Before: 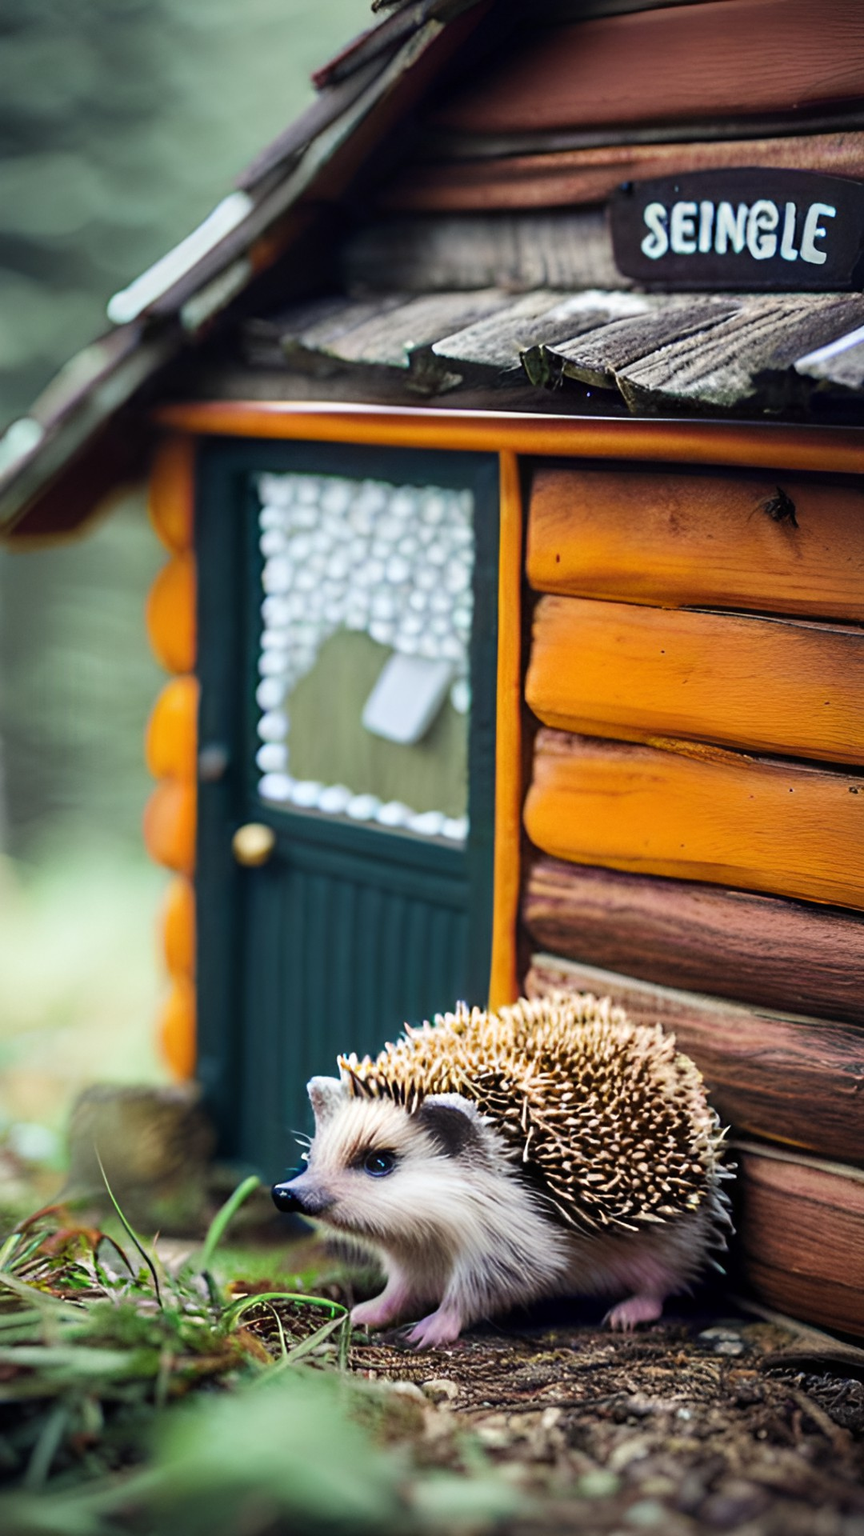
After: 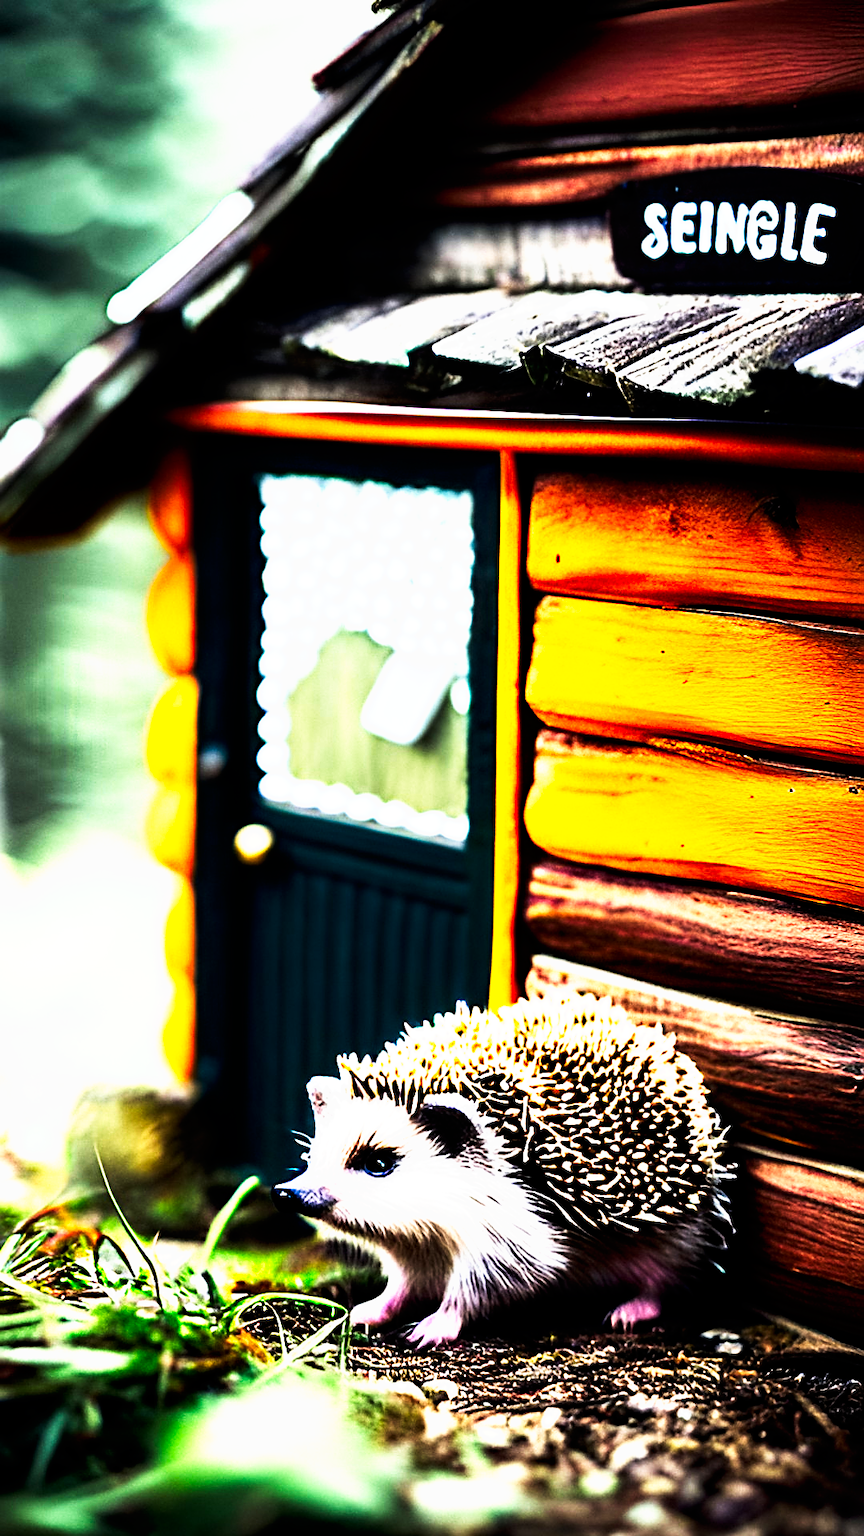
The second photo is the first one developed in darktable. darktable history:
sharpen: on, module defaults
tone curve: curves: ch0 [(0, 0) (0.003, 0) (0.011, 0) (0.025, 0) (0.044, 0.001) (0.069, 0.003) (0.1, 0.003) (0.136, 0.006) (0.177, 0.014) (0.224, 0.056) (0.277, 0.128) (0.335, 0.218) (0.399, 0.346) (0.468, 0.512) (0.543, 0.713) (0.623, 0.898) (0.709, 0.987) (0.801, 0.99) (0.898, 0.99) (1, 1)], preserve colors none
tone equalizer: -8 EV -0.436 EV, -7 EV -0.388 EV, -6 EV -0.334 EV, -5 EV -0.248 EV, -3 EV 0.249 EV, -2 EV 0.346 EV, -1 EV 0.384 EV, +0 EV 0.418 EV, edges refinement/feathering 500, mask exposure compensation -1.57 EV, preserve details no
